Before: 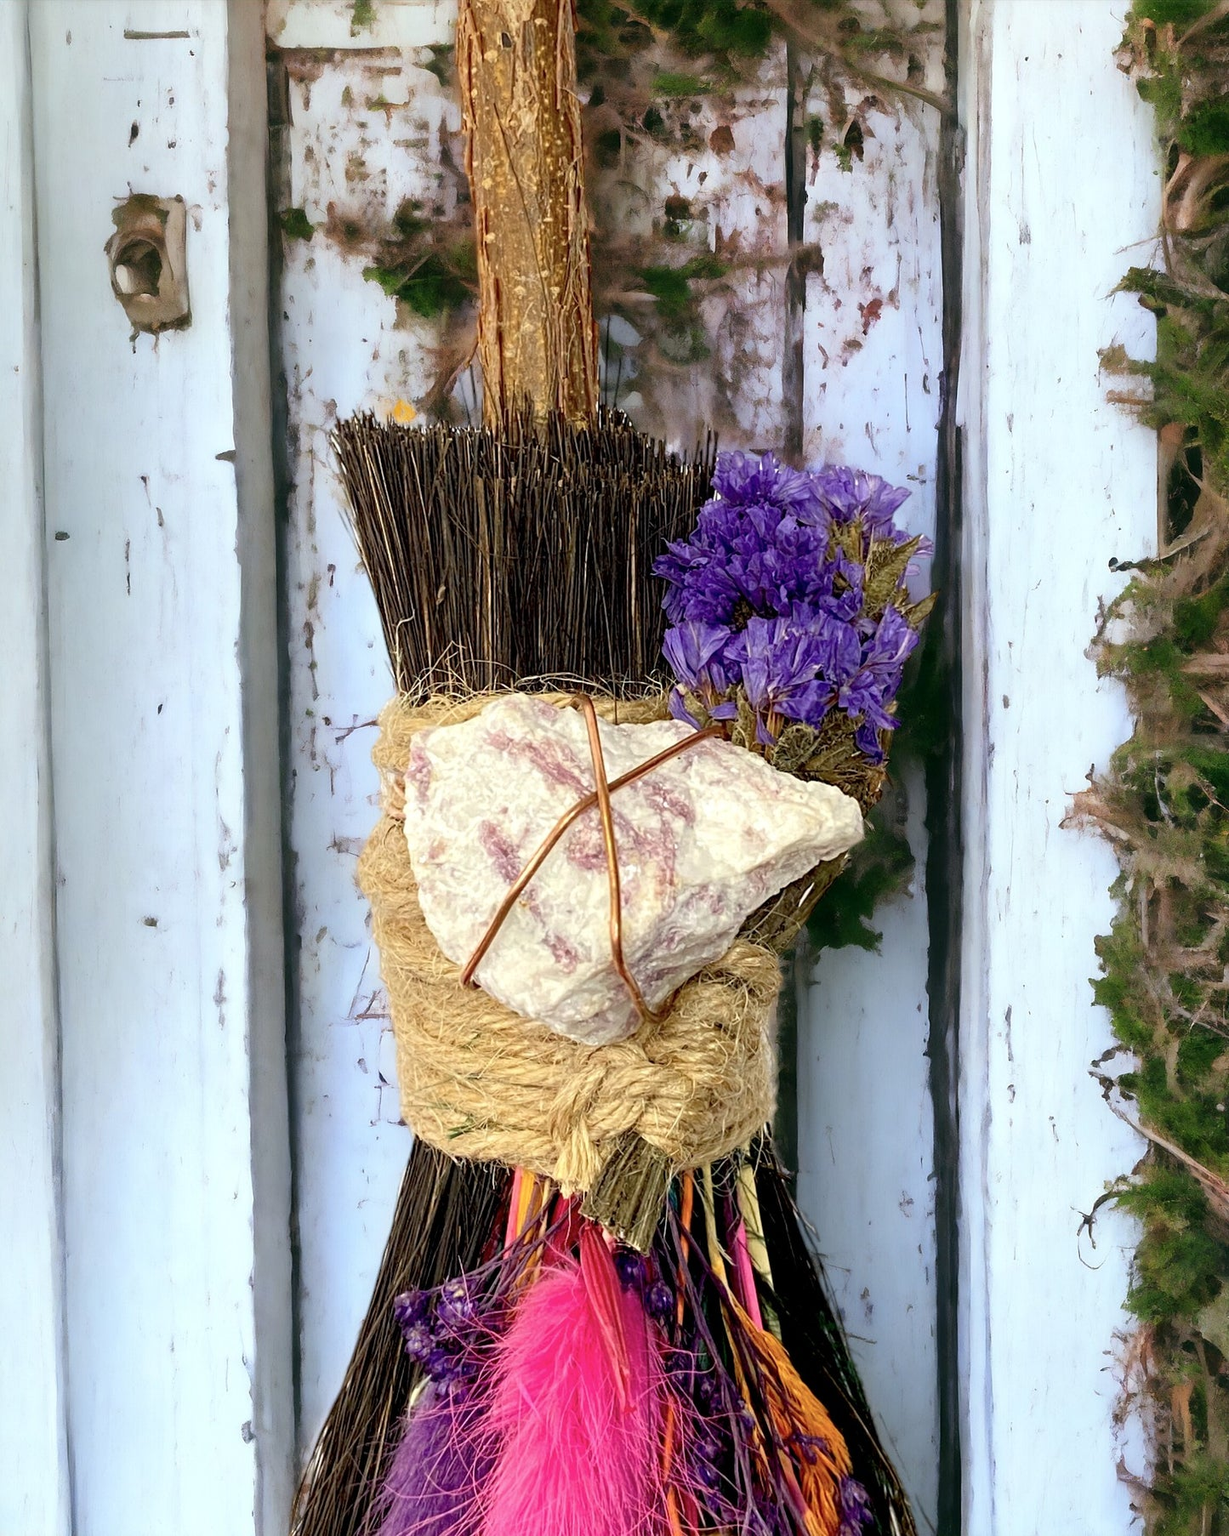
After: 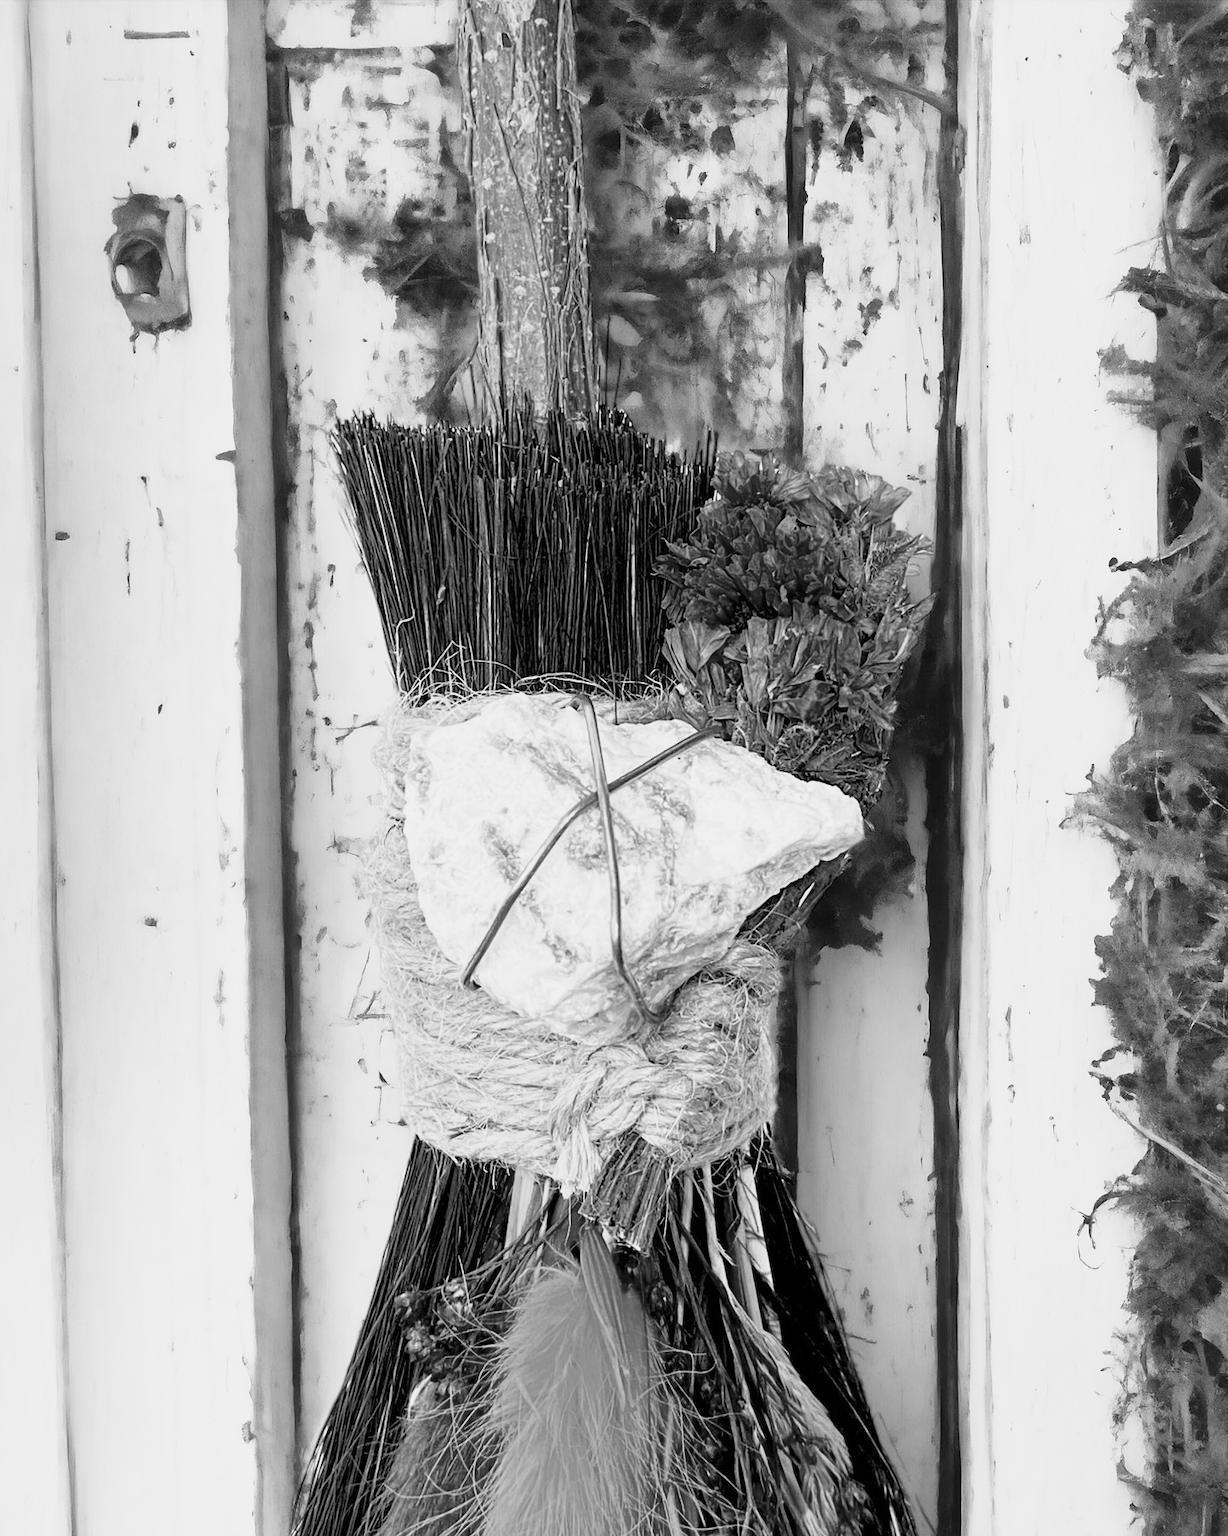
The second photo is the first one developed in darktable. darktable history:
base curve: curves: ch0 [(0, 0) (0.088, 0.125) (0.176, 0.251) (0.354, 0.501) (0.613, 0.749) (1, 0.877)], preserve colors none
monochrome: on, module defaults
